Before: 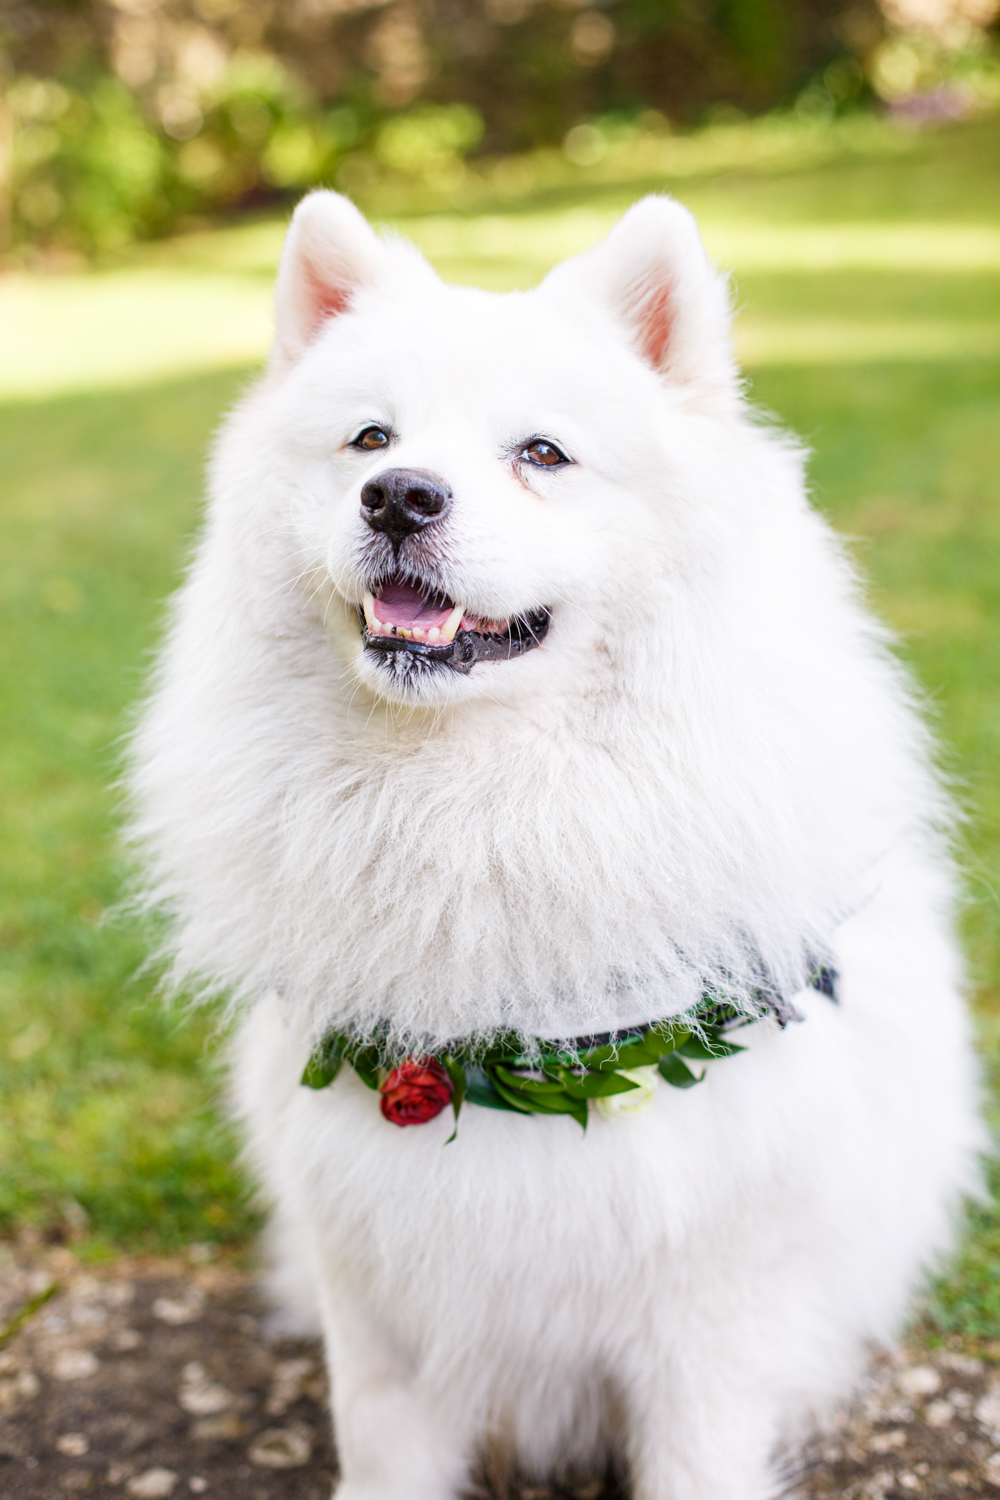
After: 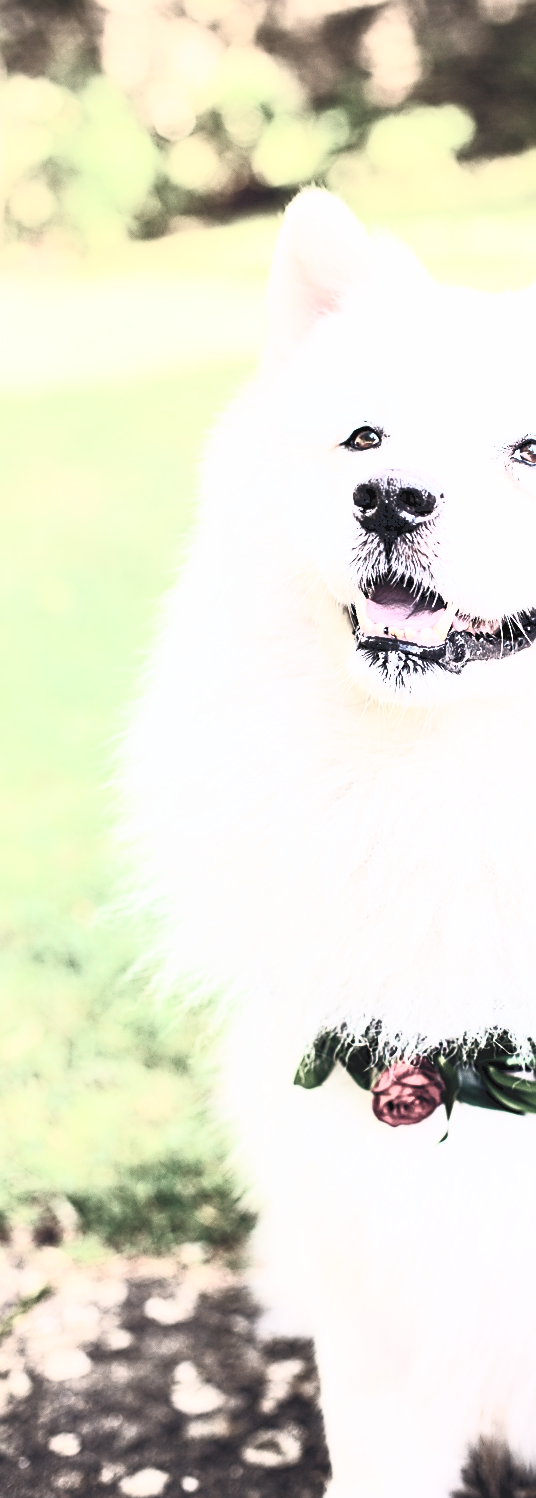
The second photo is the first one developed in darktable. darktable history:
color balance rgb: power › chroma 0.679%, power › hue 60°, global offset › luminance -0.31%, global offset › chroma 0.313%, global offset › hue 259.27°, perceptual saturation grading › global saturation -26.763%, global vibrance 9.441%
crop: left 0.896%, right 45.44%, bottom 0.085%
filmic rgb: black relative exposure -5.04 EV, white relative exposure 3.98 EV, threshold 5.97 EV, hardness 2.9, contrast 1.193, highlights saturation mix -28.7%, color science v5 (2021), contrast in shadows safe, contrast in highlights safe, enable highlight reconstruction true
sharpen: on, module defaults
contrast brightness saturation: contrast 0.983, brightness 0.997, saturation 0.984
